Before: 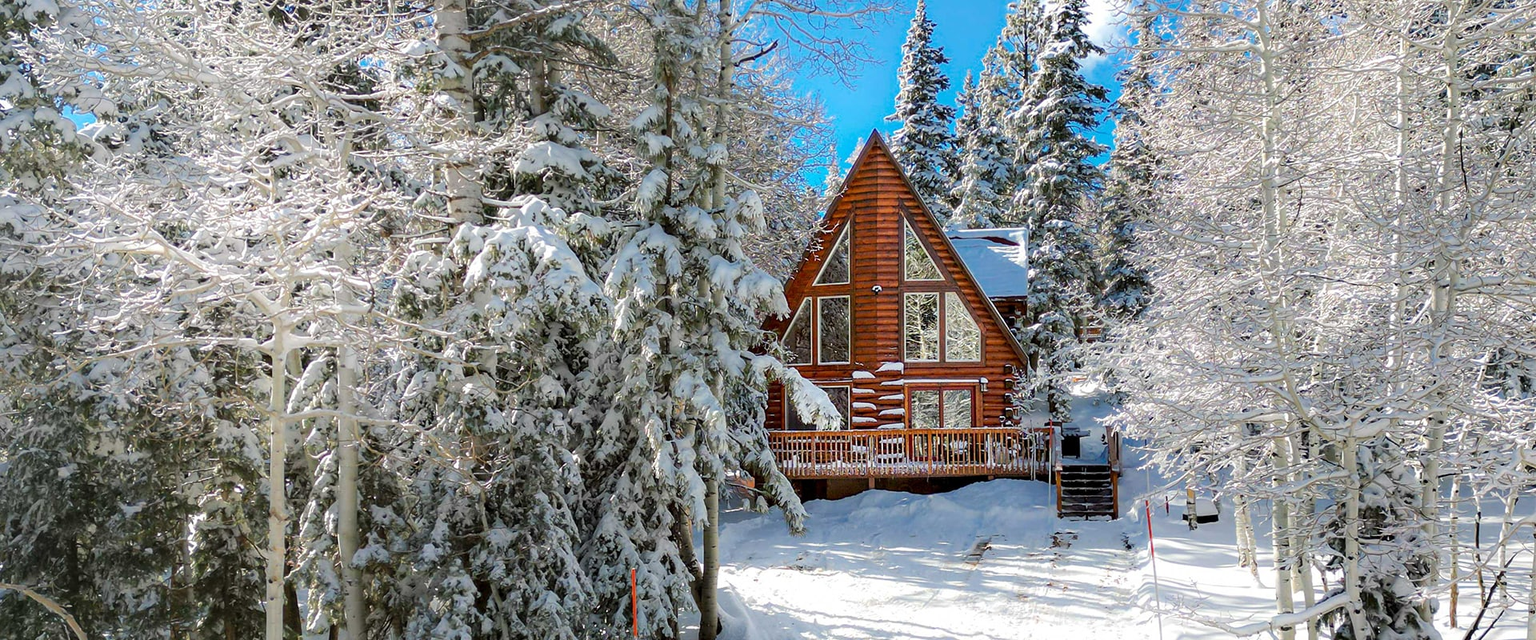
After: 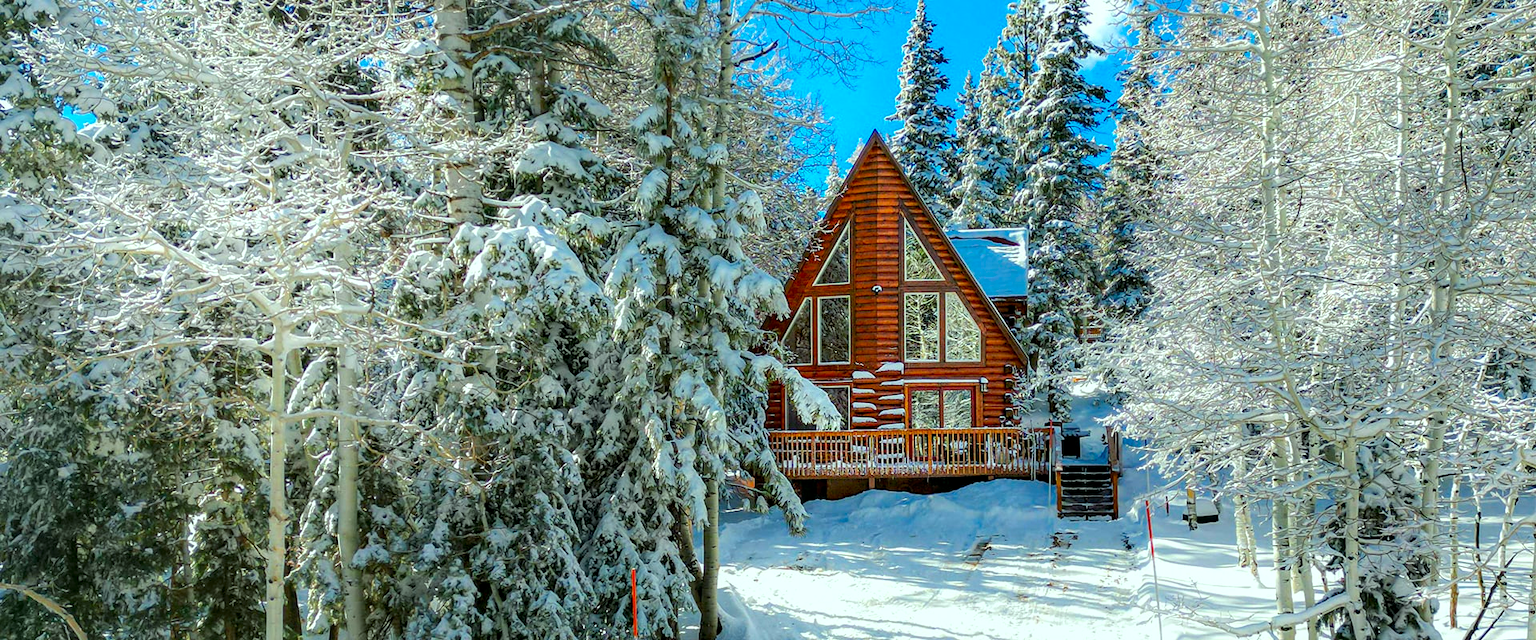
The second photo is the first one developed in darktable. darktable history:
local contrast: on, module defaults
color correction: highlights a* -7.63, highlights b* 1.03, shadows a* -3.39, saturation 1.4
